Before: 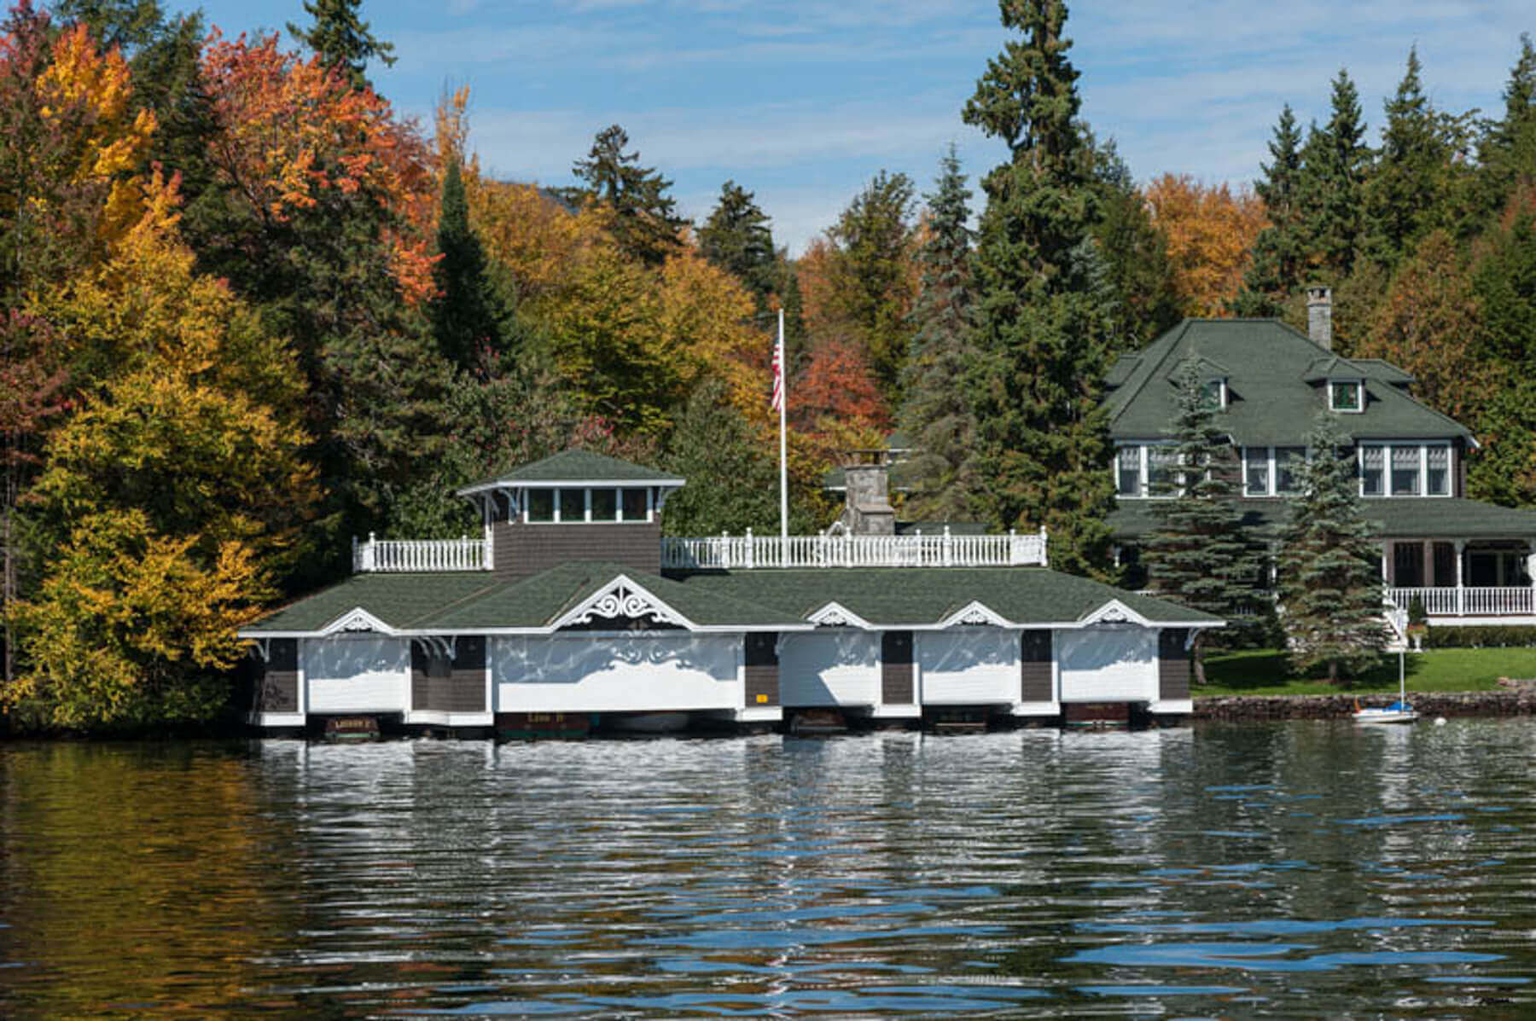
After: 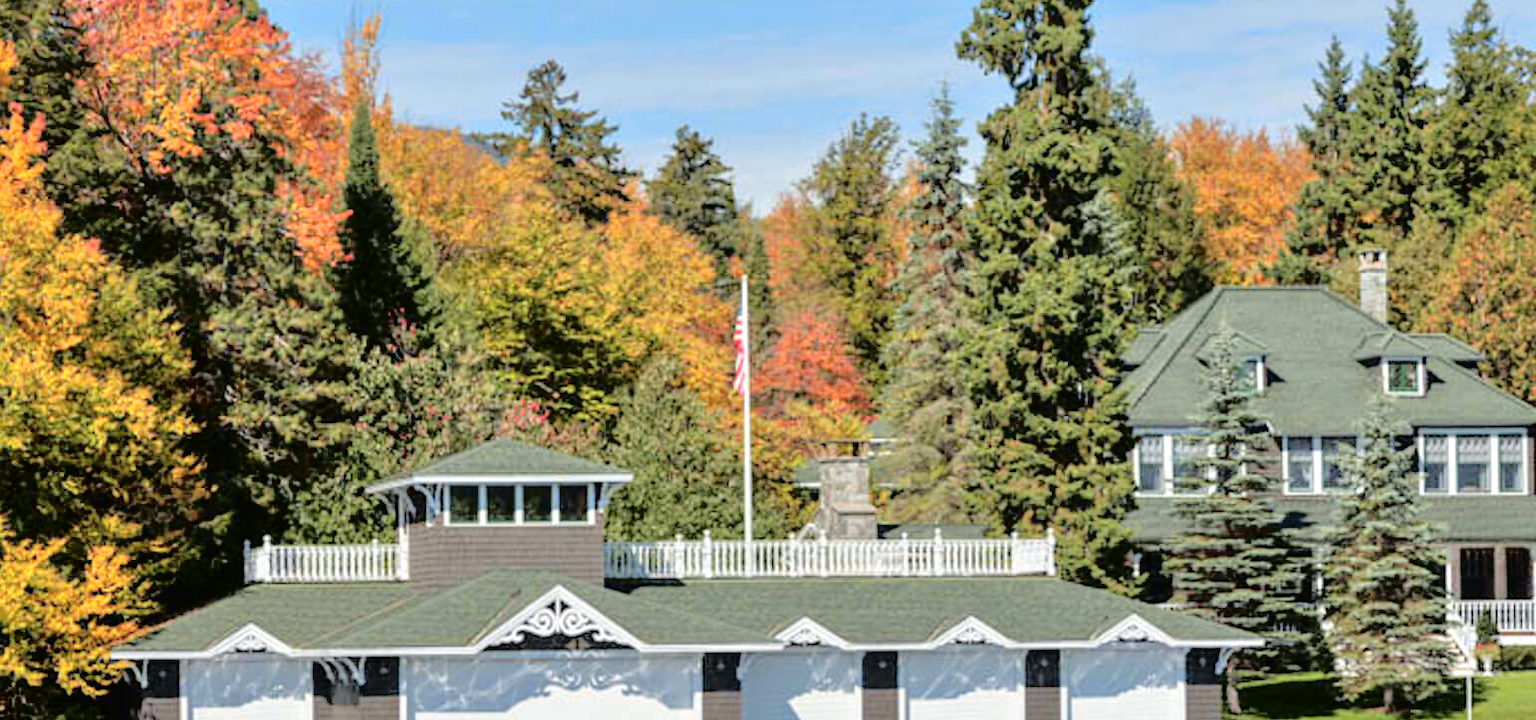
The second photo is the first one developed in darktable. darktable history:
tone curve: curves: ch0 [(0, 0.01) (0.058, 0.039) (0.159, 0.117) (0.282, 0.327) (0.45, 0.534) (0.676, 0.751) (0.89, 0.919) (1, 1)]; ch1 [(0, 0) (0.094, 0.081) (0.285, 0.299) (0.385, 0.403) (0.447, 0.455) (0.495, 0.496) (0.544, 0.552) (0.589, 0.612) (0.722, 0.728) (1, 1)]; ch2 [(0, 0) (0.257, 0.217) (0.43, 0.421) (0.498, 0.507) (0.531, 0.544) (0.56, 0.579) (0.625, 0.642) (1, 1)], color space Lab, independent channels, preserve colors none
crop and rotate: left 9.345%, top 7.22%, right 4.982%, bottom 32.331%
tone equalizer: -7 EV 0.15 EV, -6 EV 0.6 EV, -5 EV 1.15 EV, -4 EV 1.33 EV, -3 EV 1.15 EV, -2 EV 0.6 EV, -1 EV 0.15 EV, mask exposure compensation -0.5 EV
